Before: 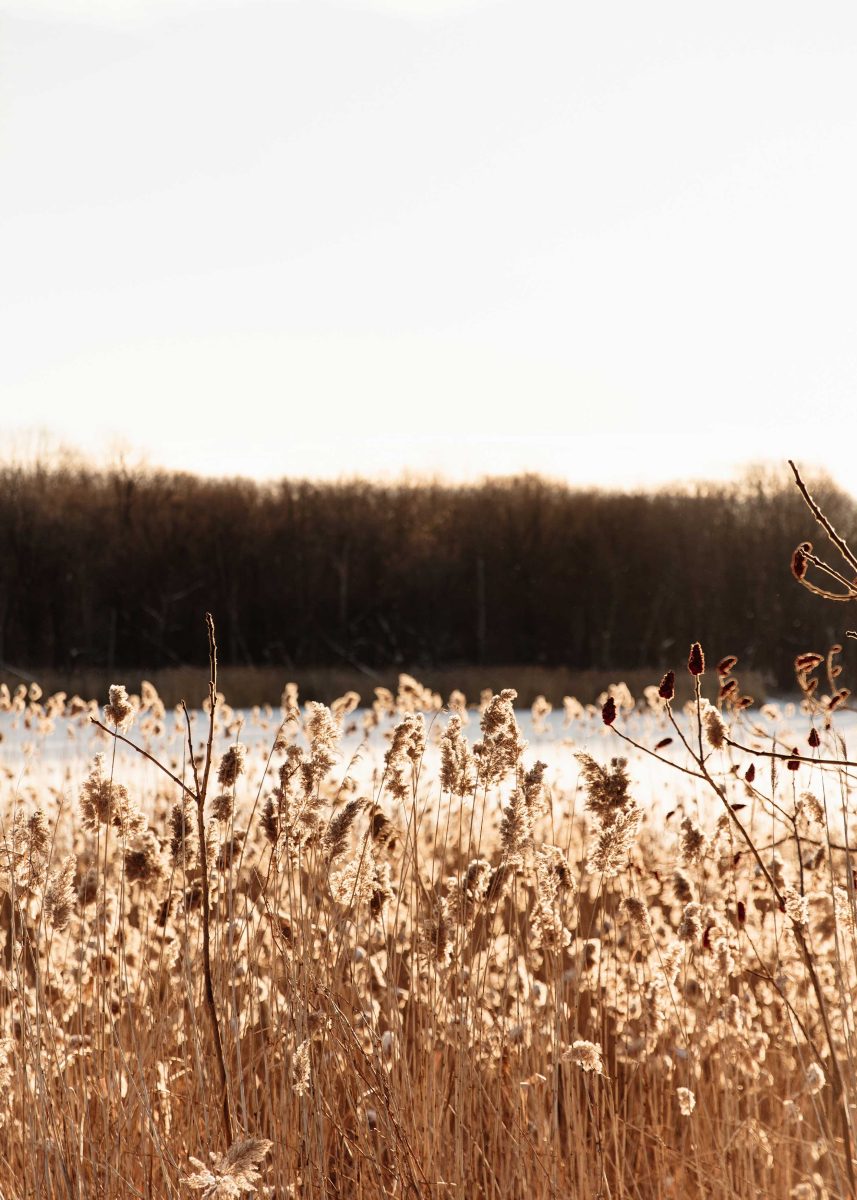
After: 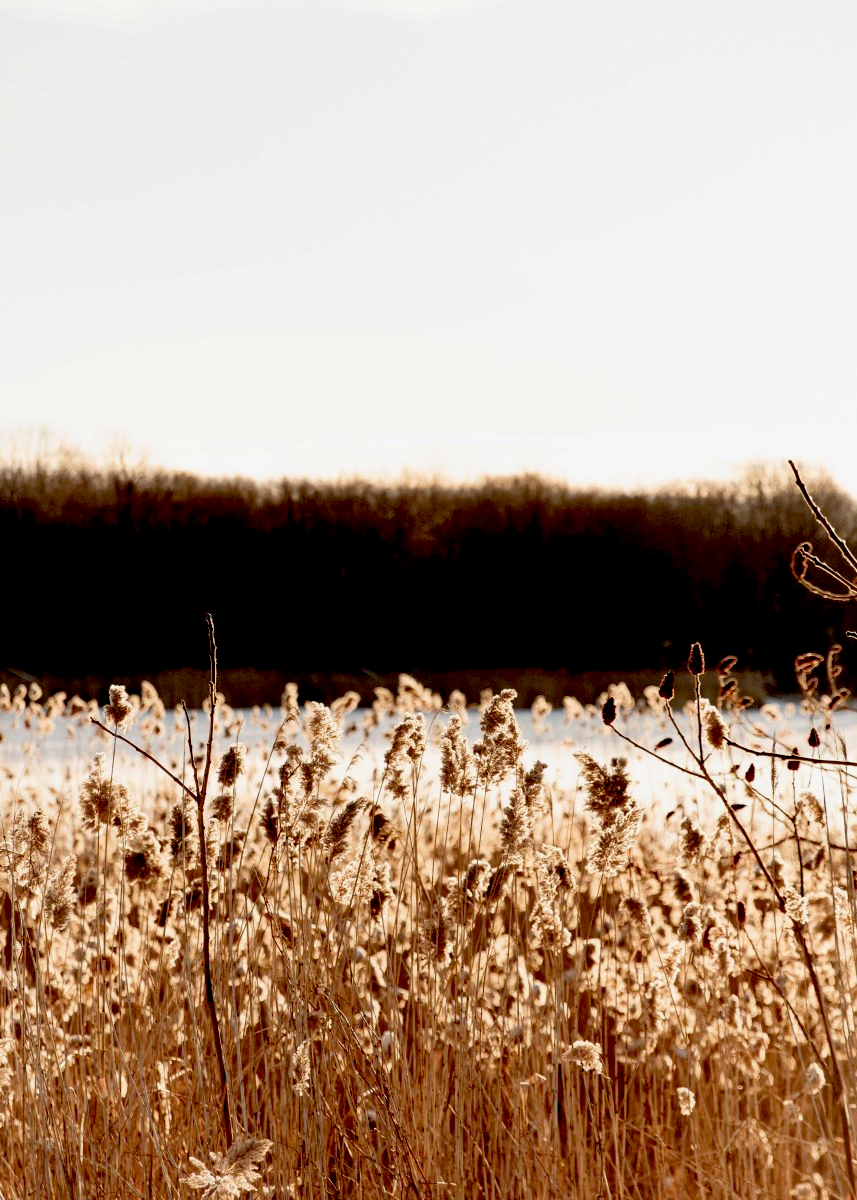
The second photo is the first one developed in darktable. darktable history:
tone equalizer: on, module defaults
exposure: black level correction 0.03, exposure -0.078 EV, compensate highlight preservation false
